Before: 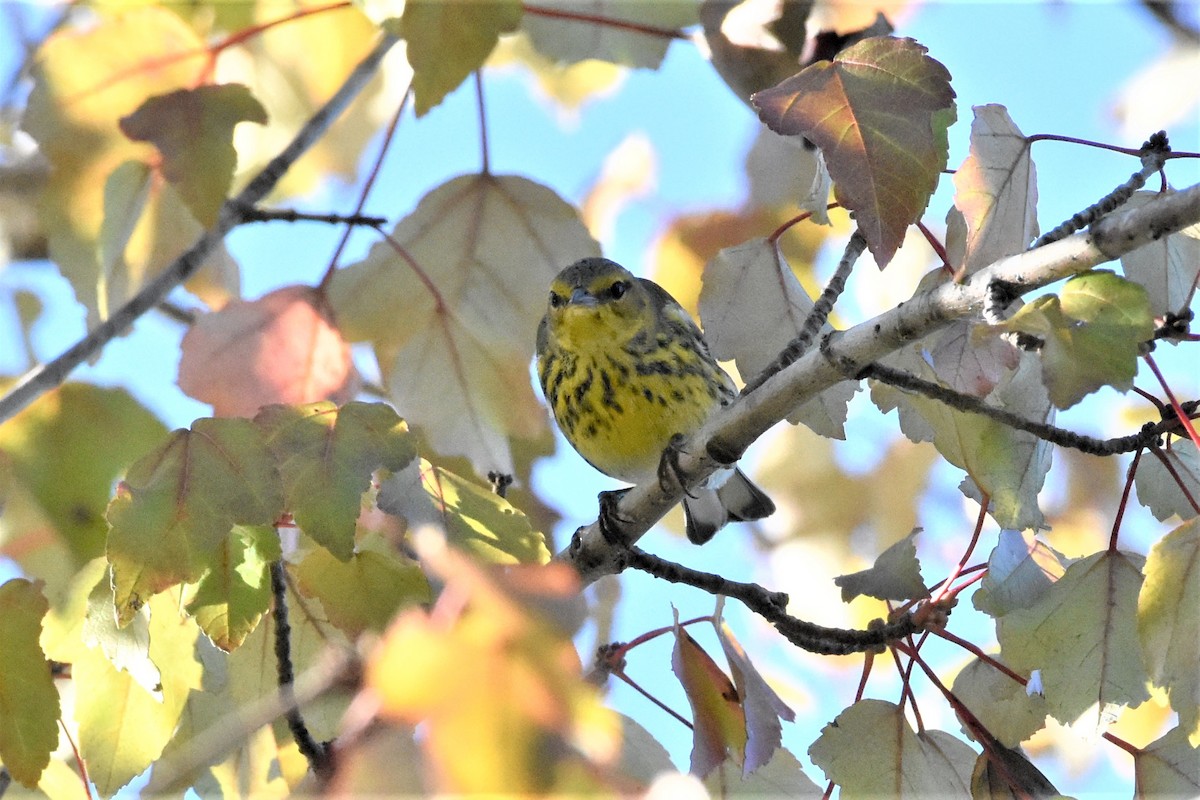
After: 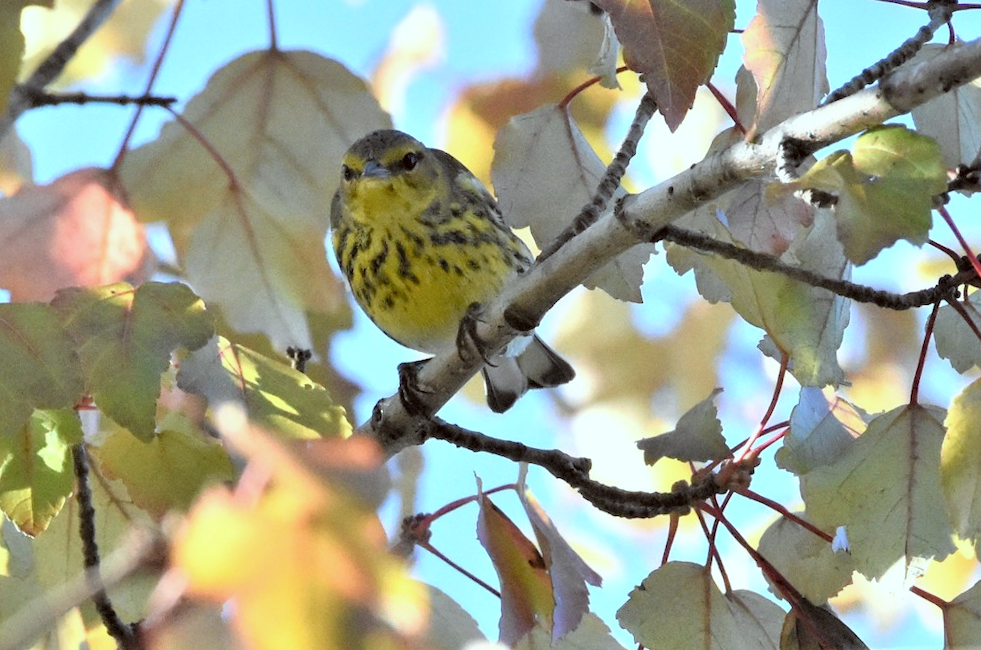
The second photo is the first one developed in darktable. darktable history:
crop: left 16.315%, top 14.246%
color correction: highlights a* -4.98, highlights b* -3.76, shadows a* 3.83, shadows b* 4.08
rotate and perspective: rotation -2°, crop left 0.022, crop right 0.978, crop top 0.049, crop bottom 0.951
